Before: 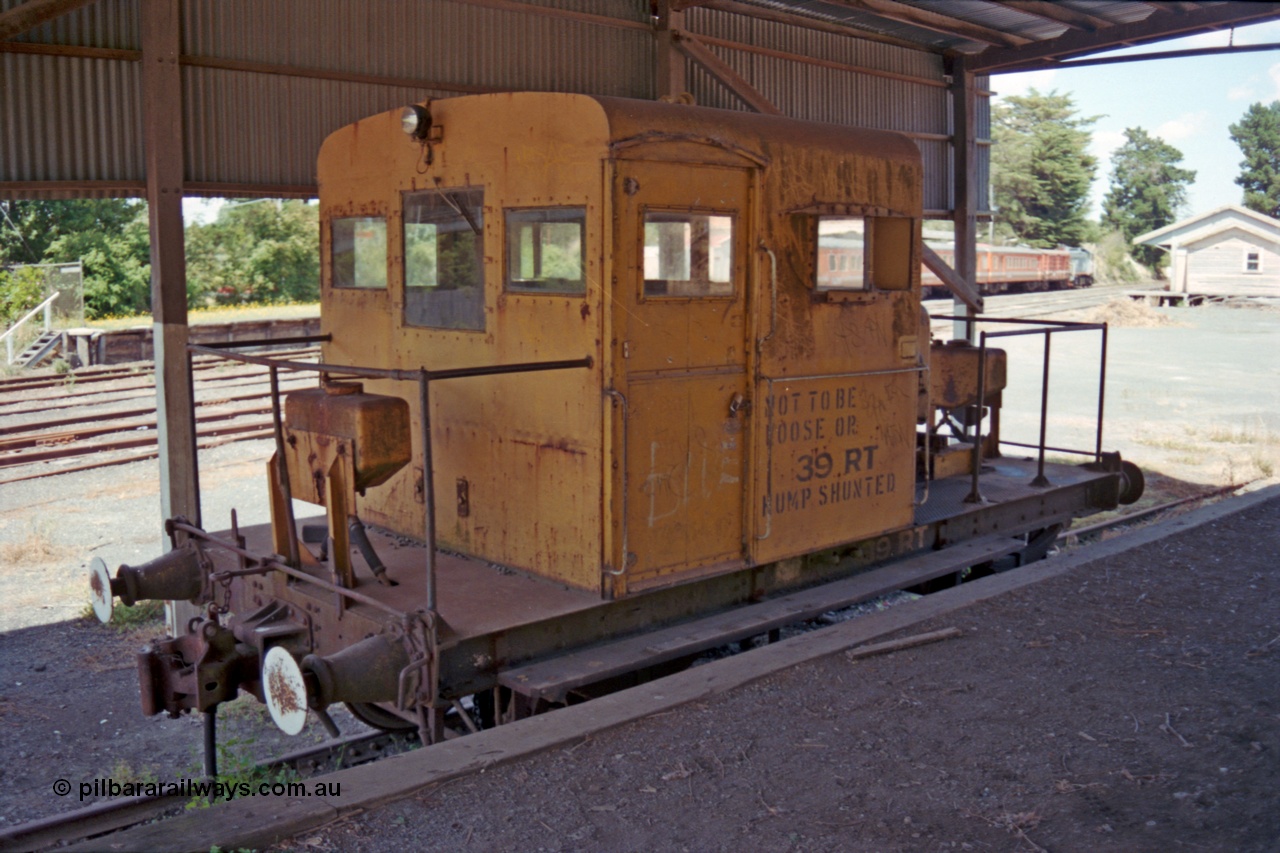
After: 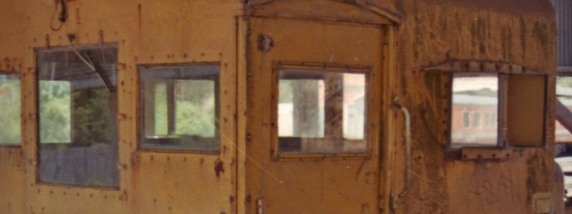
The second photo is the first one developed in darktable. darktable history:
vignetting: saturation 0, unbound false
white balance: red 1.009, blue 0.985
crop: left 28.64%, top 16.832%, right 26.637%, bottom 58.055%
